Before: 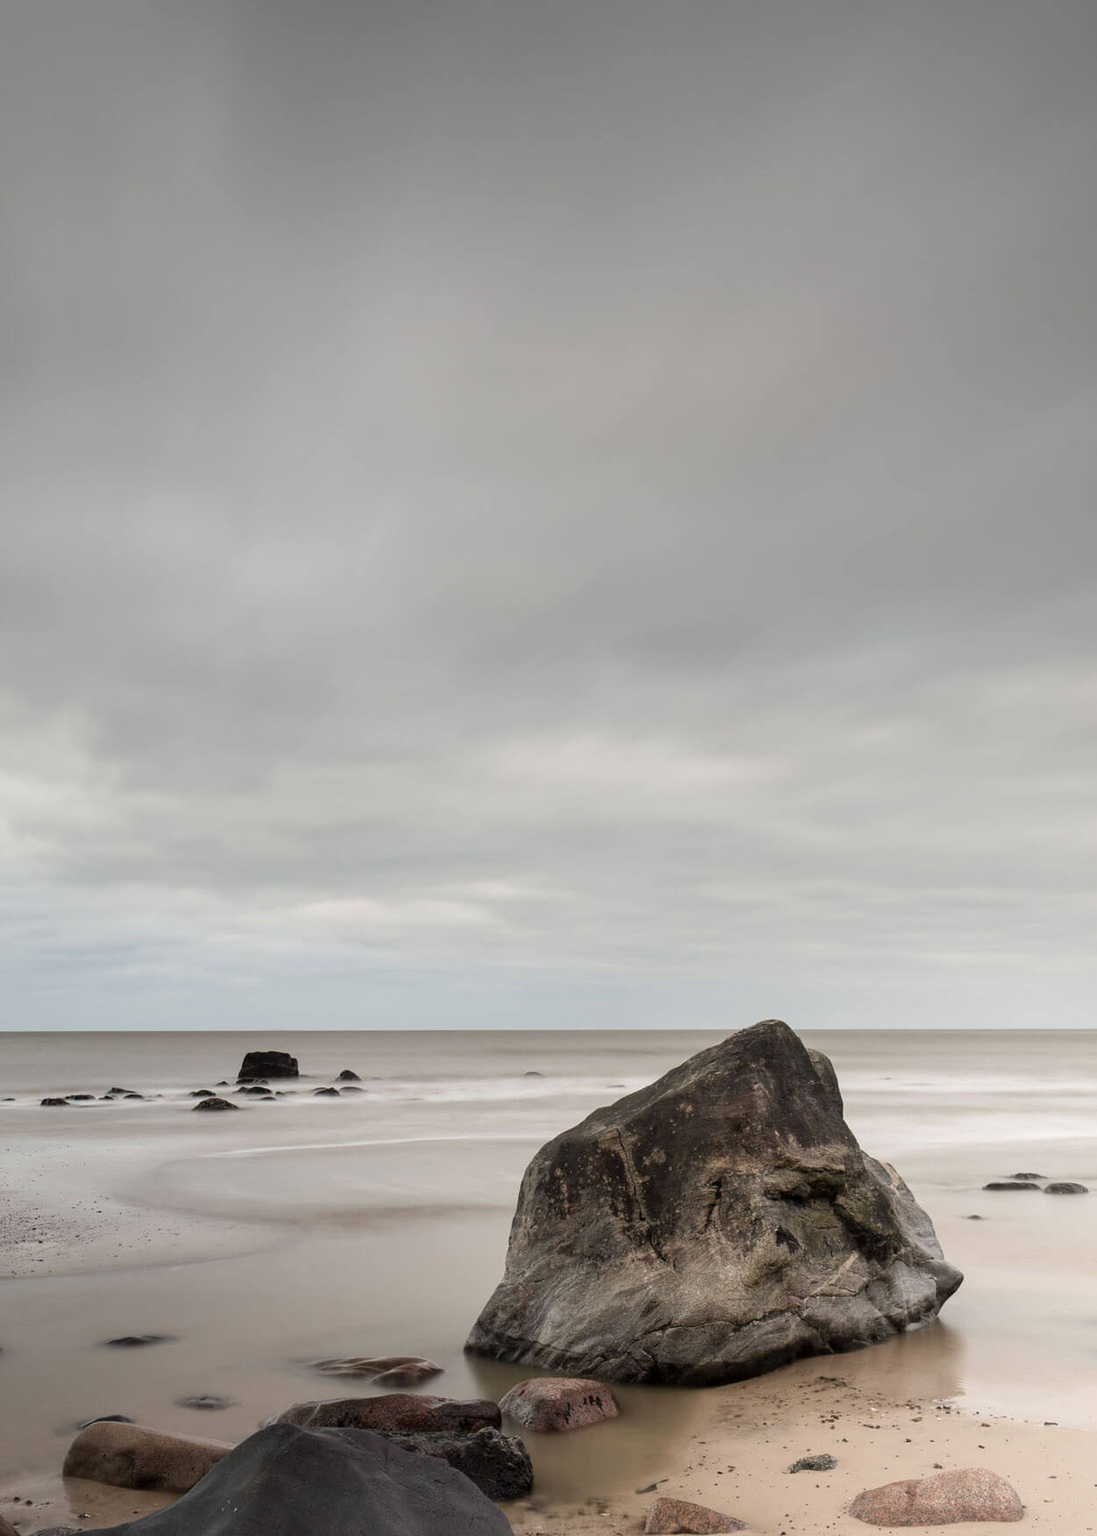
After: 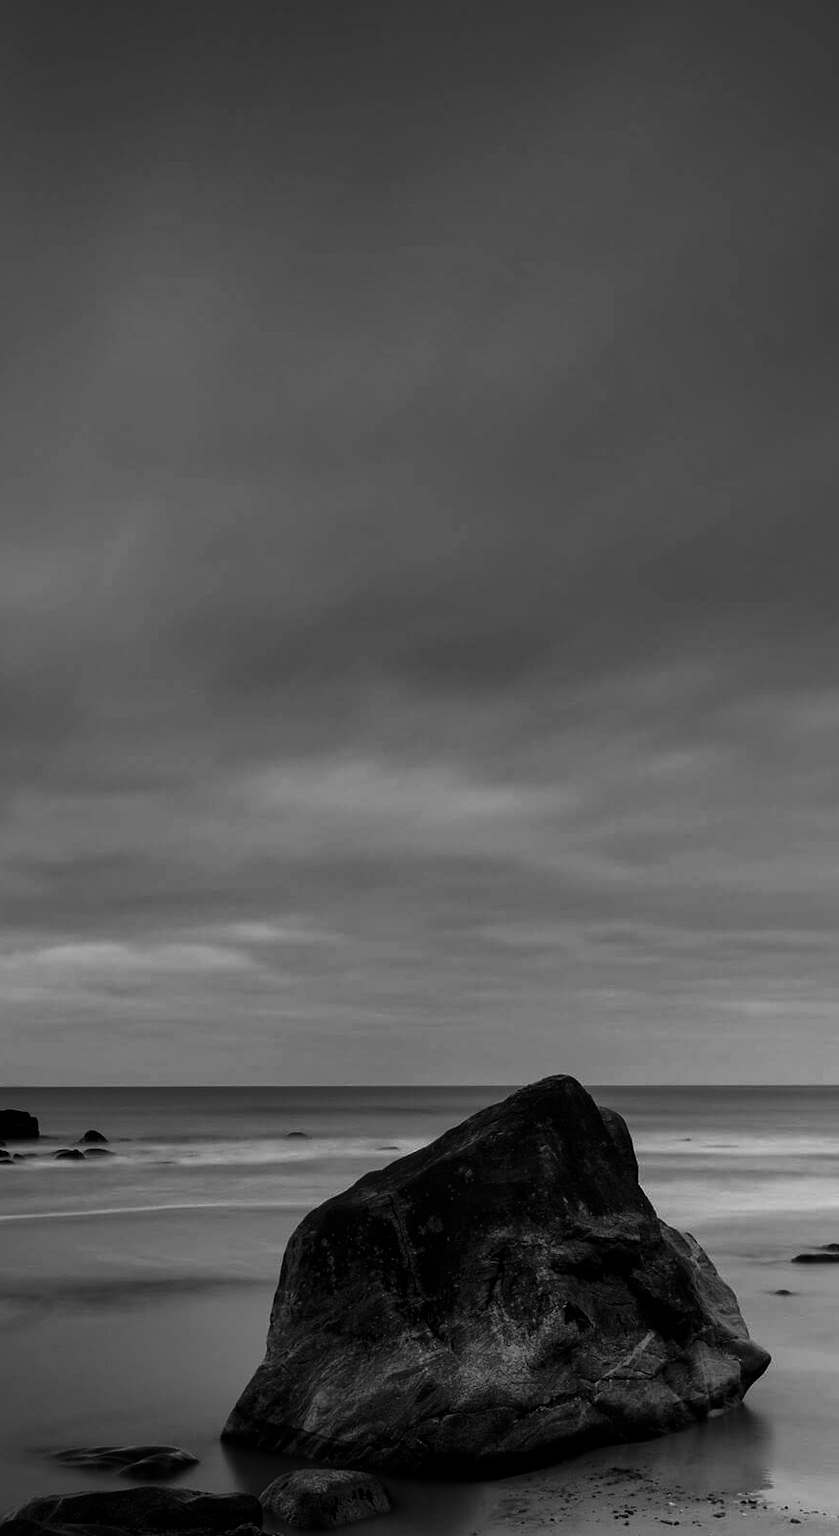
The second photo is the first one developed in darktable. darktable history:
crop and rotate: left 24.034%, top 2.838%, right 6.406%, bottom 6.299%
contrast brightness saturation: contrast 0.02, brightness -1, saturation -1
shadows and highlights: on, module defaults
white balance: red 0.976, blue 1.04
monochrome: on, module defaults
